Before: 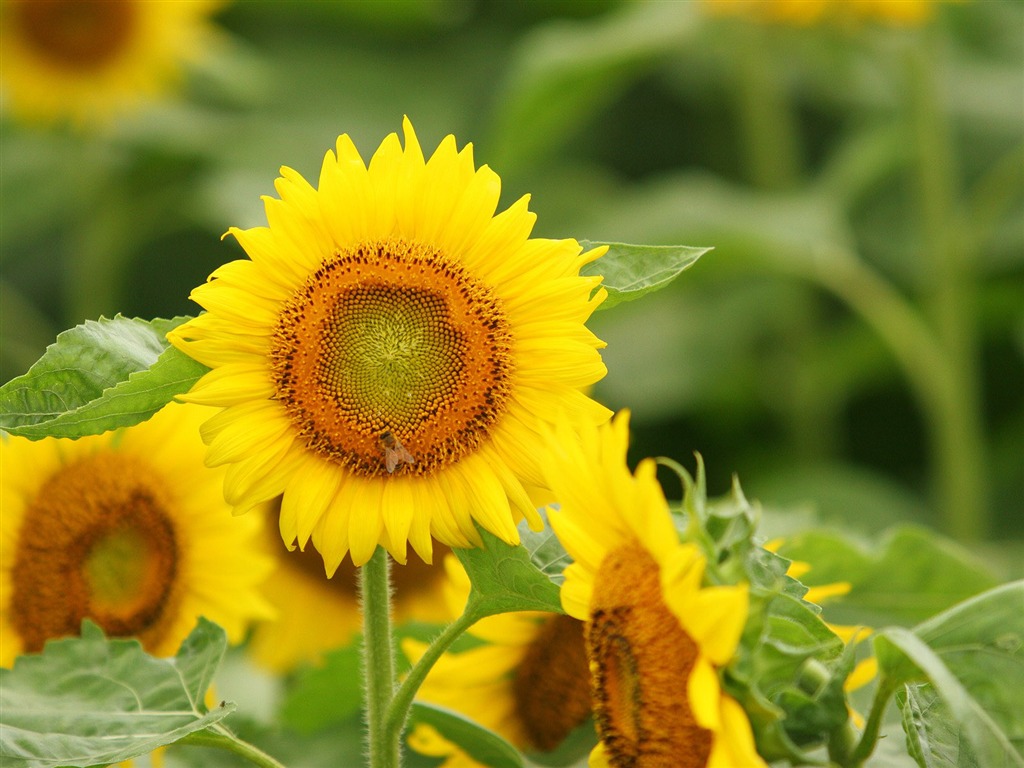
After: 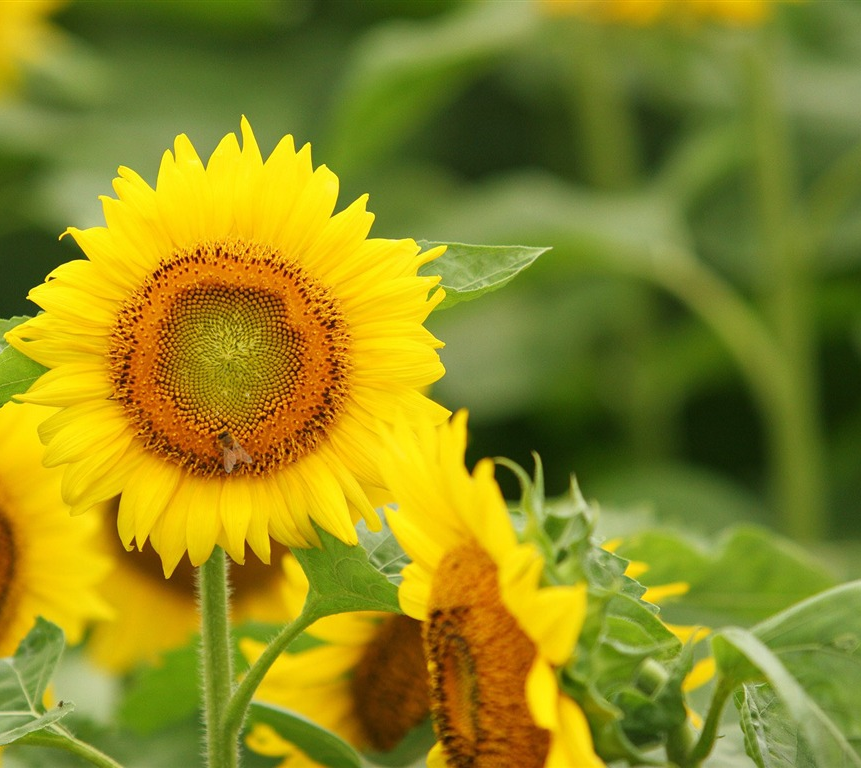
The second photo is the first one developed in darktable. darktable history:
crop: left 15.906%
